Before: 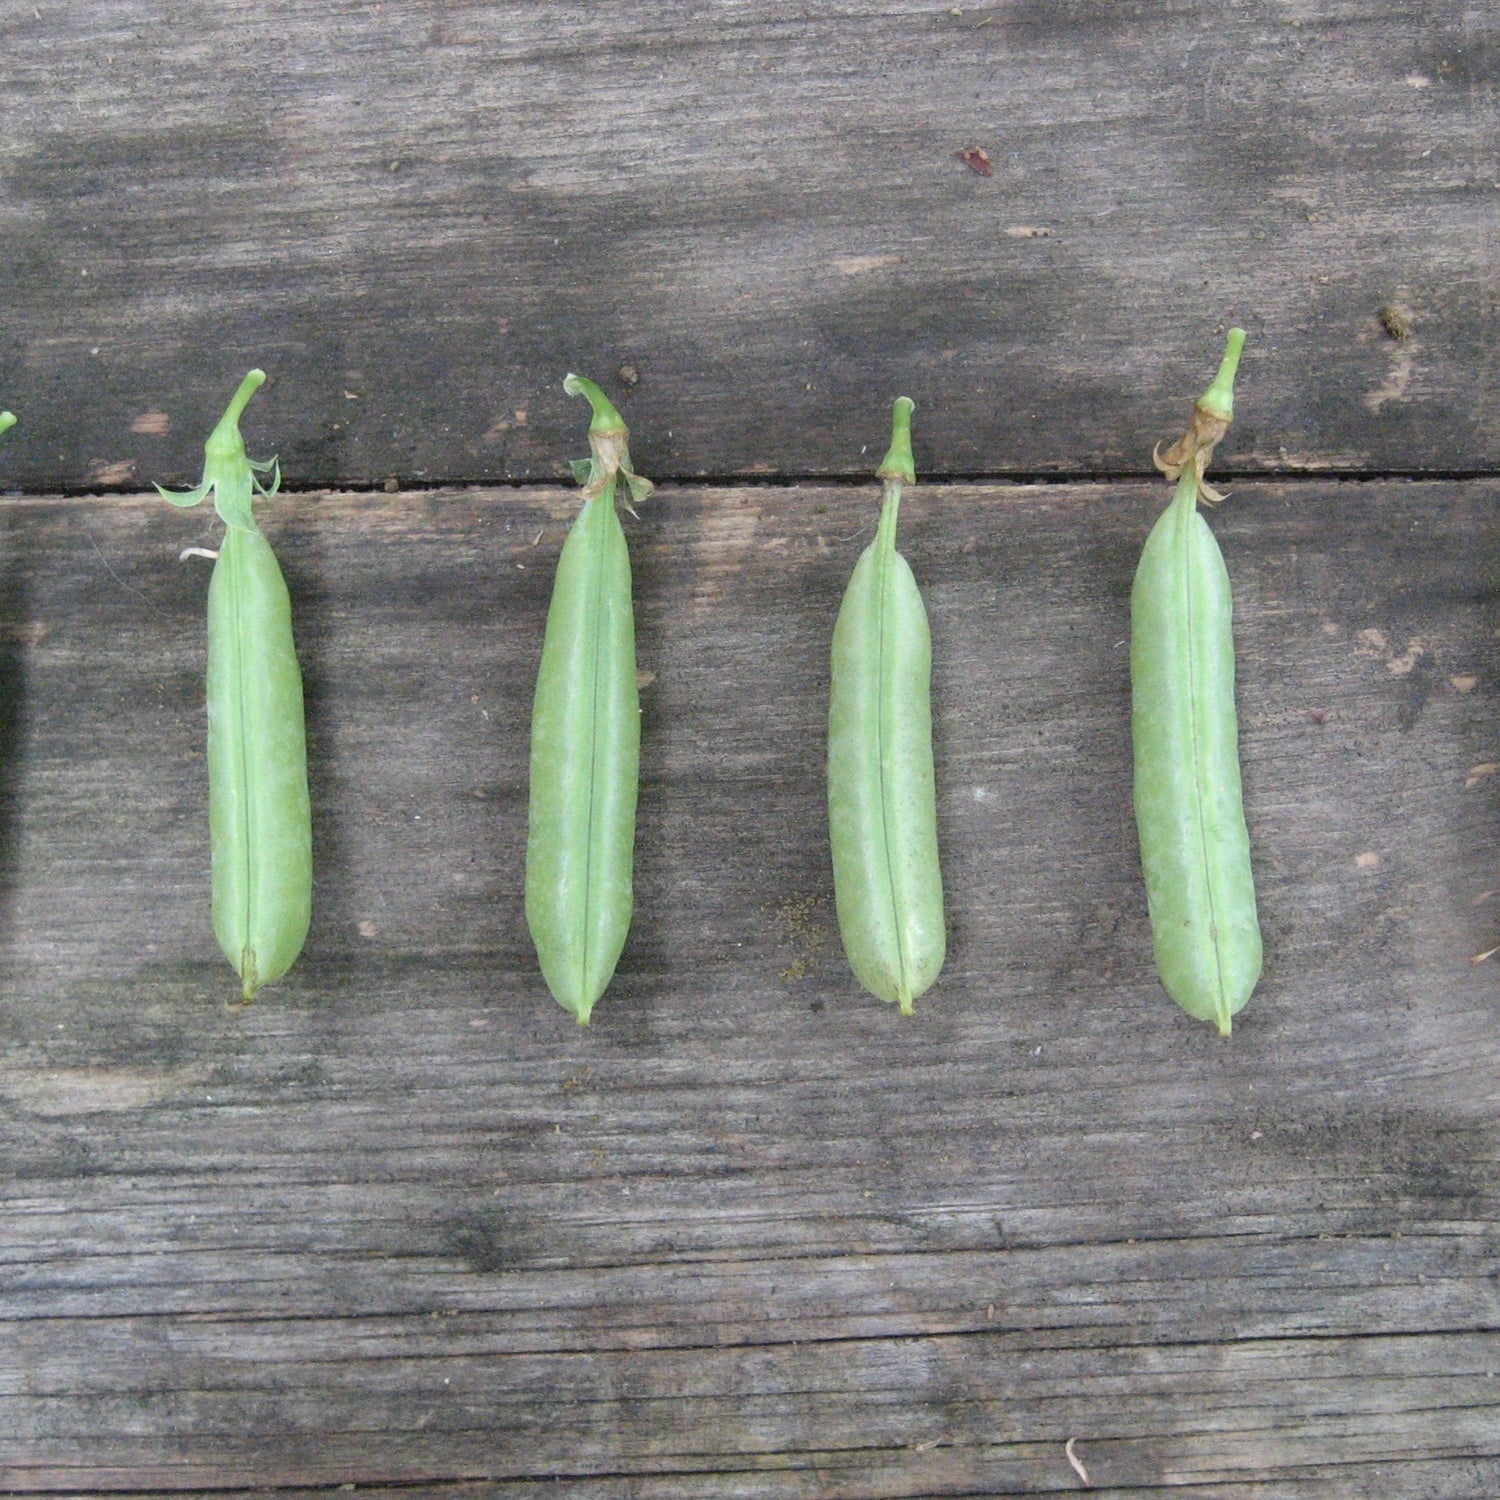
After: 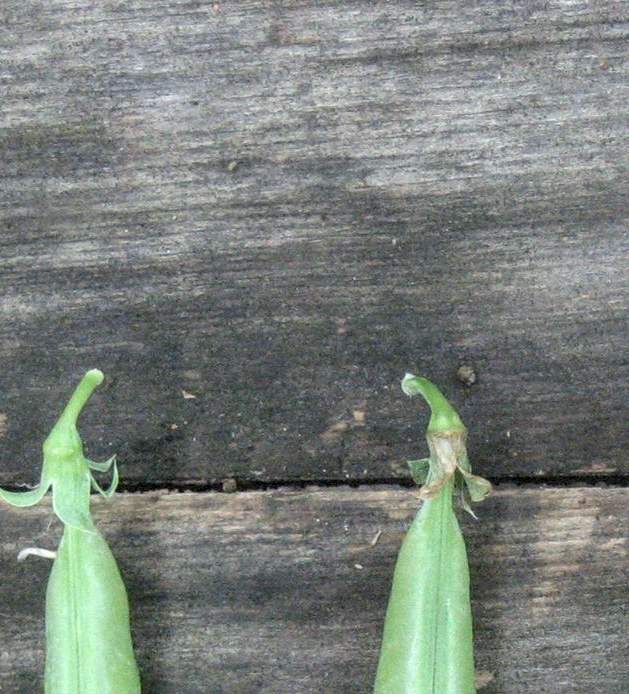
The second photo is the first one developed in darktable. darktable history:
local contrast: highlights 61%, detail 143%, midtone range 0.428
color calibration: illuminant Planckian (black body), x 0.351, y 0.352, temperature 4794.27 K
crop and rotate: left 10.817%, top 0.062%, right 47.194%, bottom 53.626%
